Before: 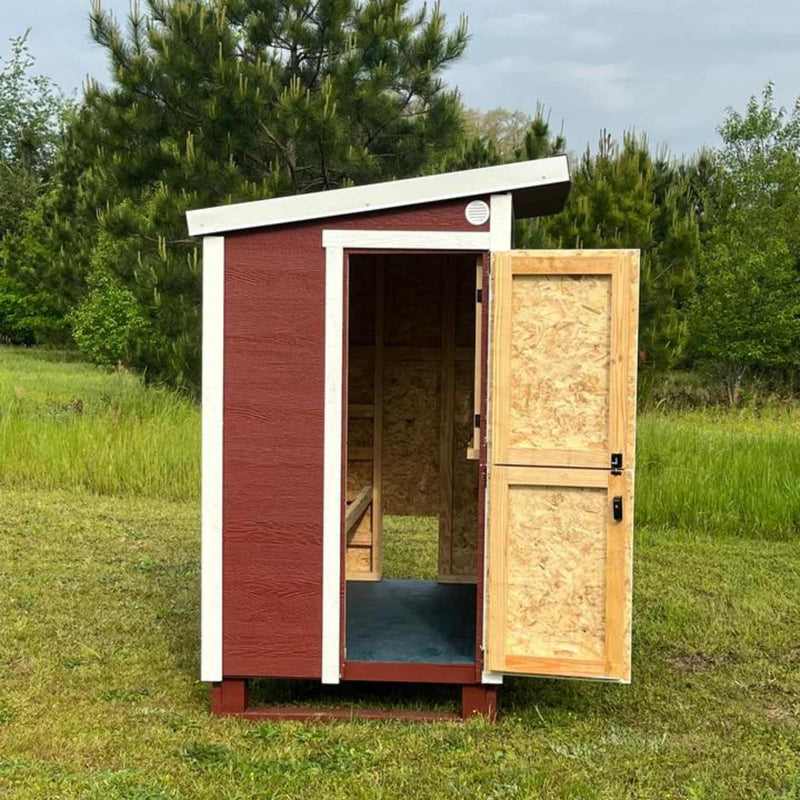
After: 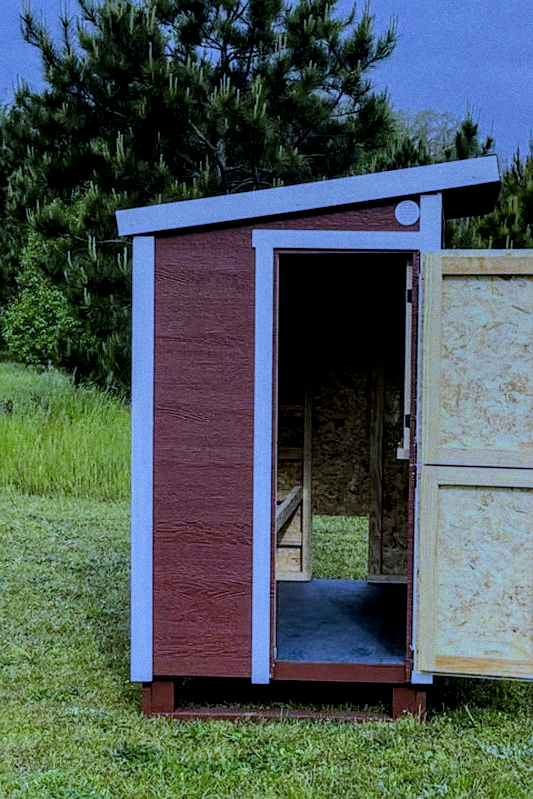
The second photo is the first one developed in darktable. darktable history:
crop and rotate: left 8.786%, right 24.548%
local contrast: highlights 25%, detail 130%
graduated density: on, module defaults
grain: coarseness 0.09 ISO
sharpen: radius 1.458, amount 0.398, threshold 1.271
filmic rgb: black relative exposure -6.15 EV, white relative exposure 6.96 EV, hardness 2.23, color science v6 (2022)
white balance: red 0.766, blue 1.537
